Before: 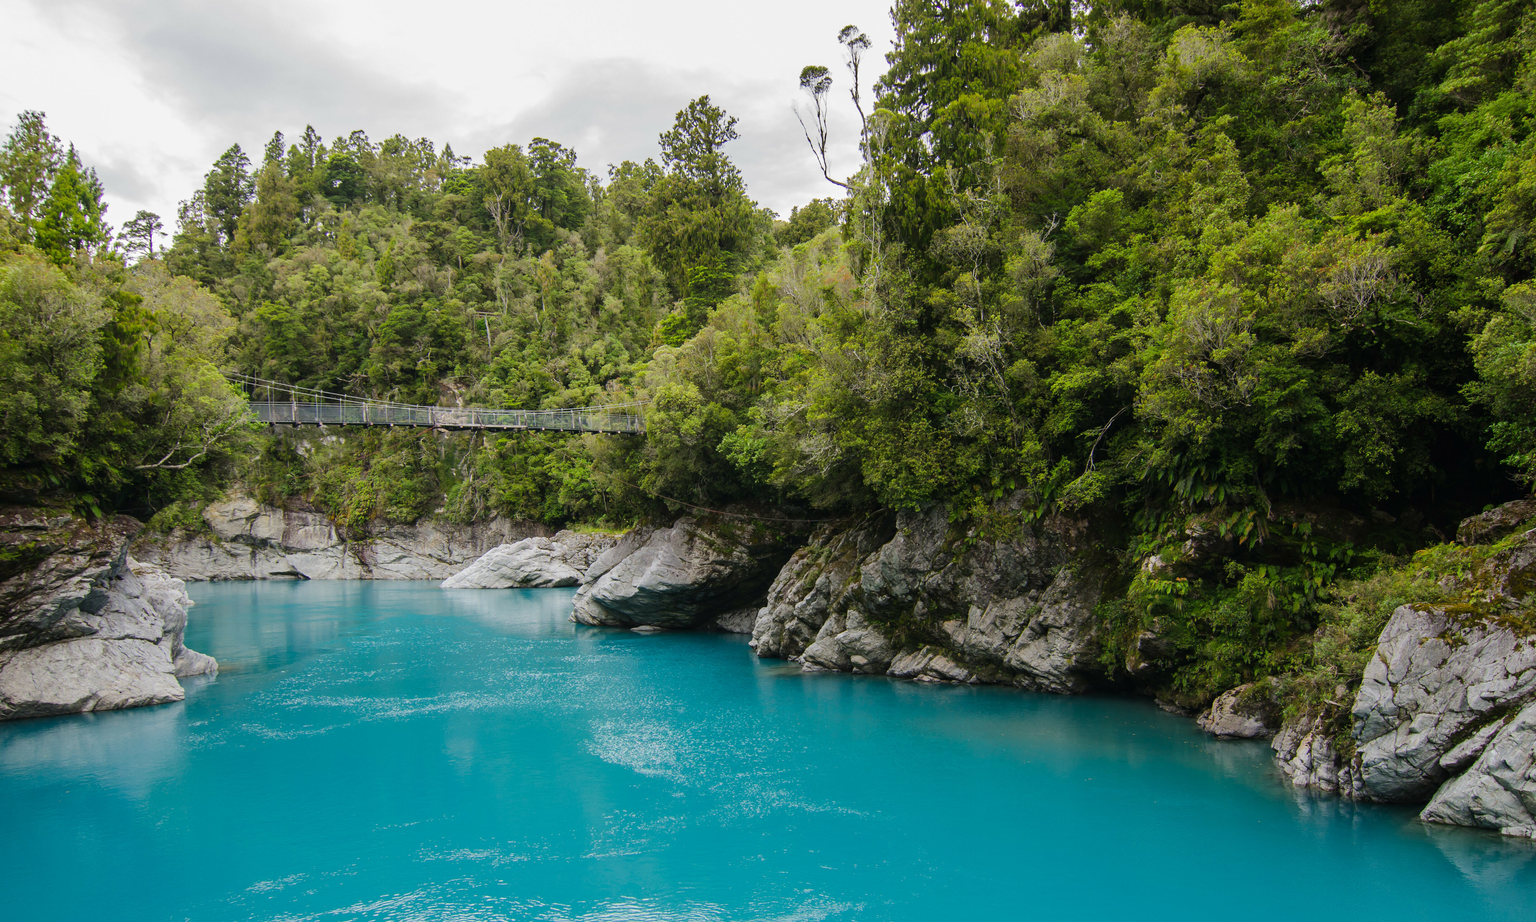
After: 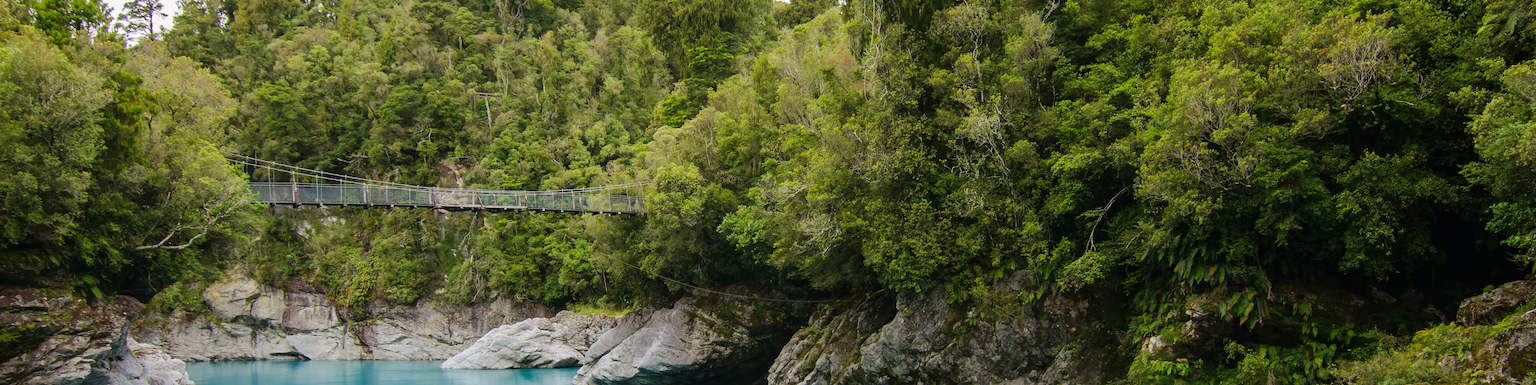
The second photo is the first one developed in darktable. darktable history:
velvia: on, module defaults
crop and rotate: top 23.84%, bottom 34.294%
